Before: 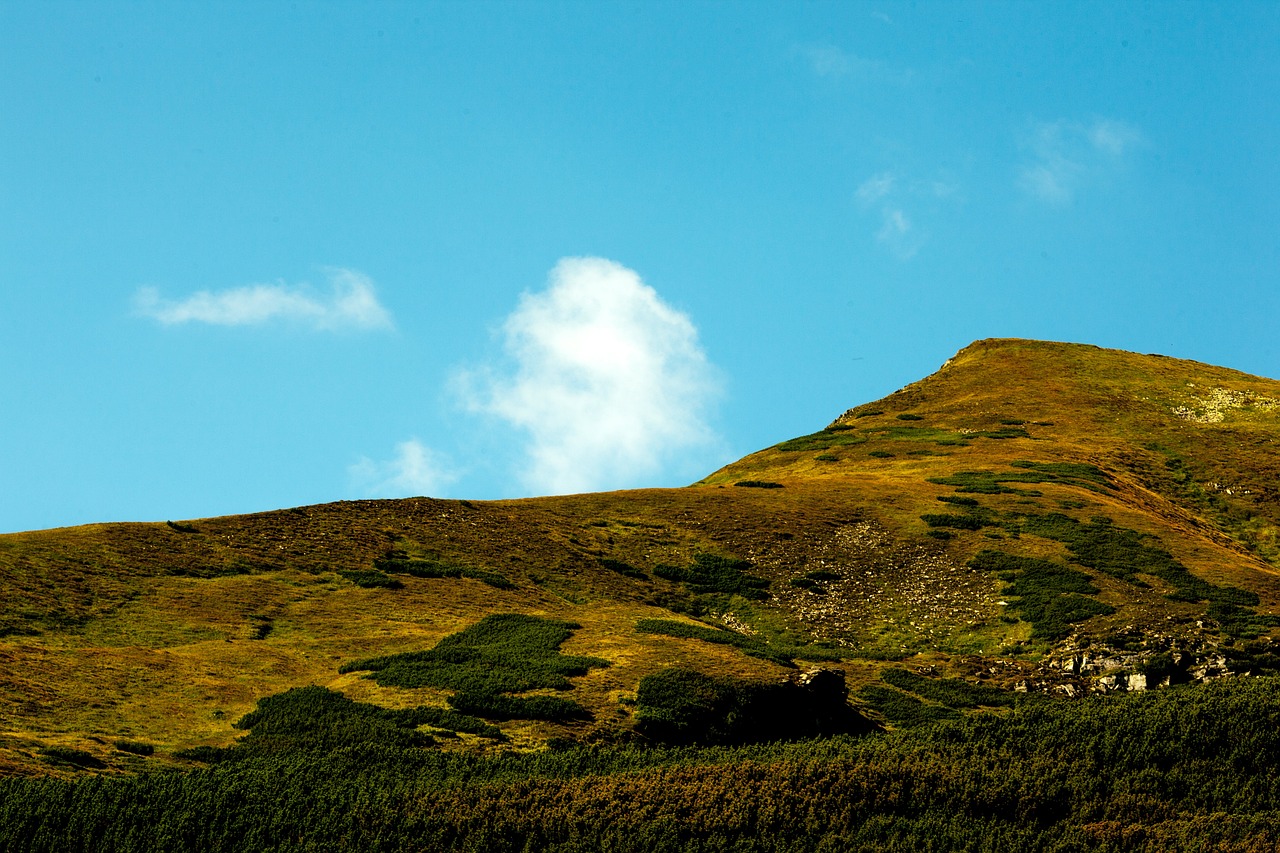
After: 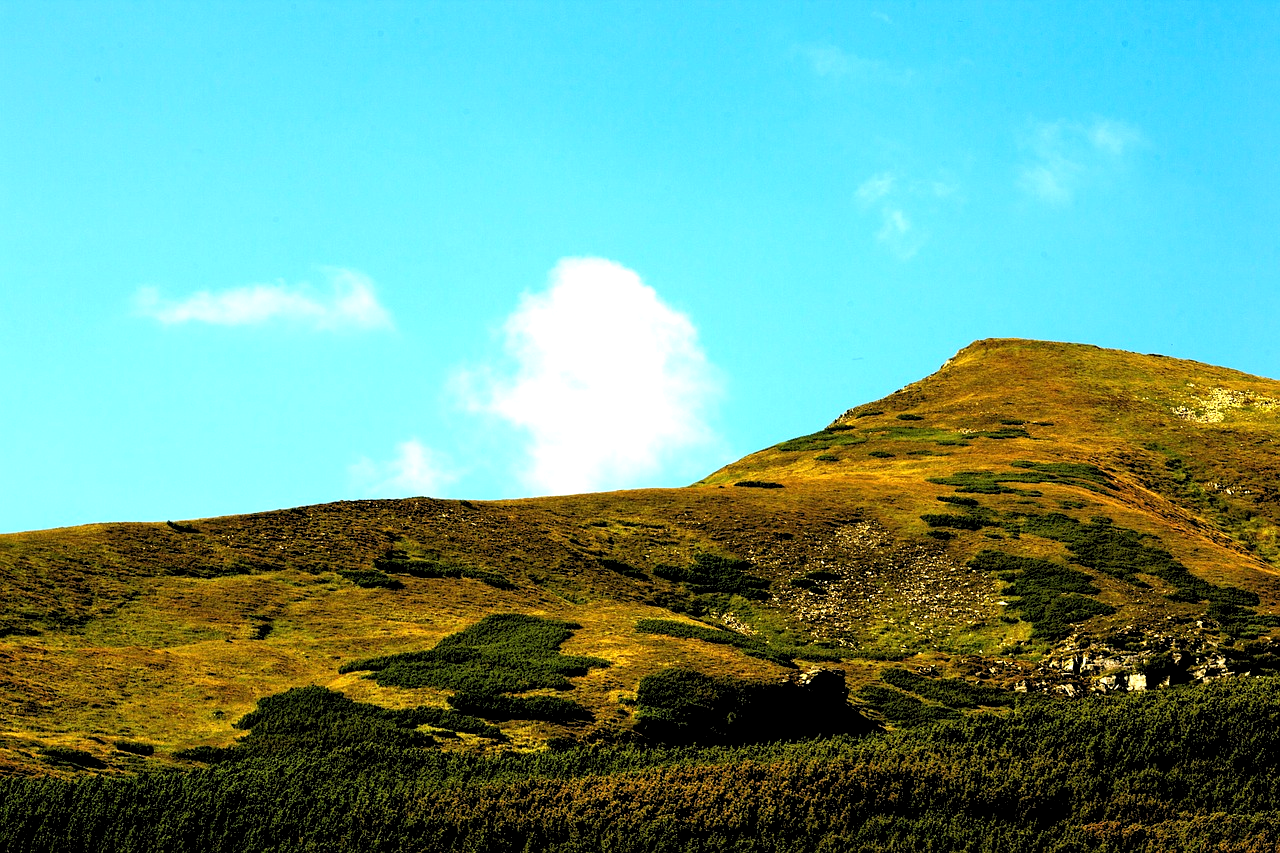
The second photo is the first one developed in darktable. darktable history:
rgb levels: levels [[0.01, 0.419, 0.839], [0, 0.5, 1], [0, 0.5, 1]]
exposure: black level correction 0, exposure 0.5 EV, compensate highlight preservation false
